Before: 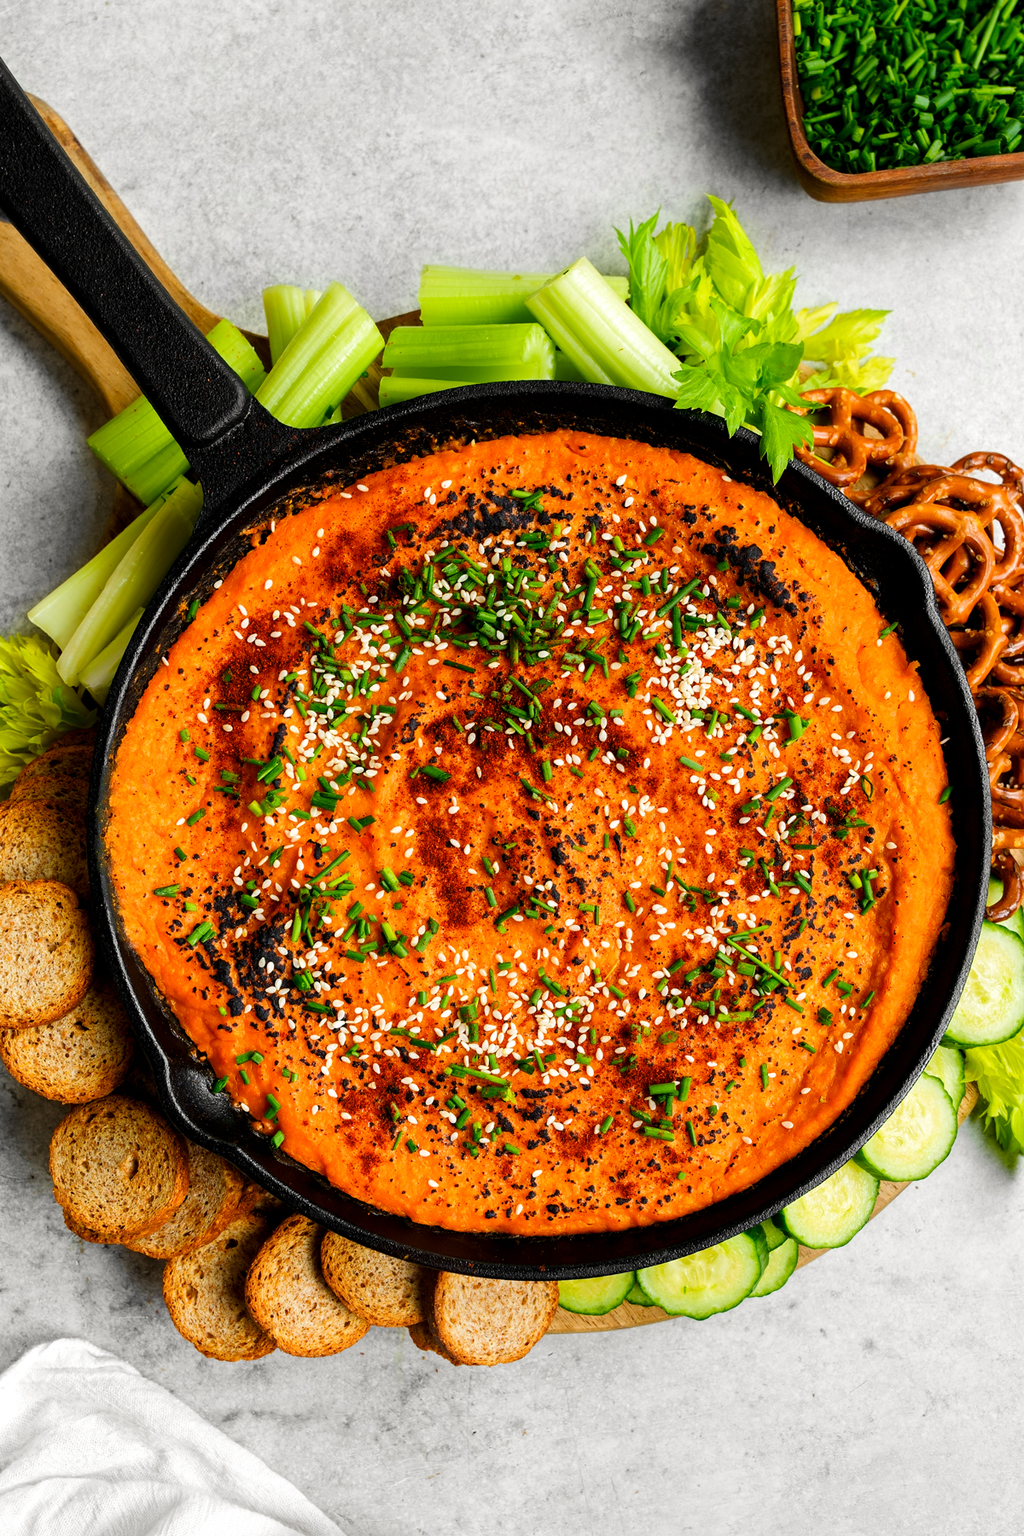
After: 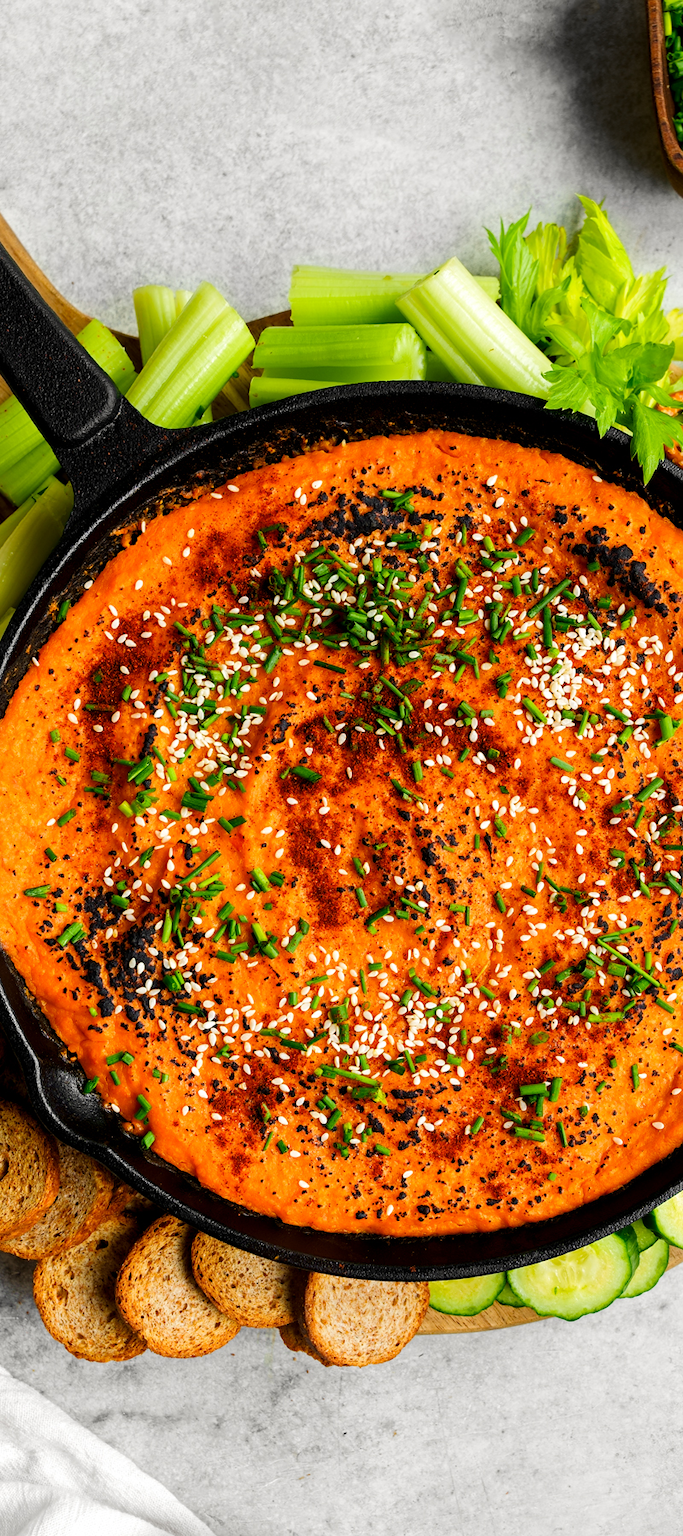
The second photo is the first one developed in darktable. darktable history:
crop and rotate: left 12.748%, right 20.555%
